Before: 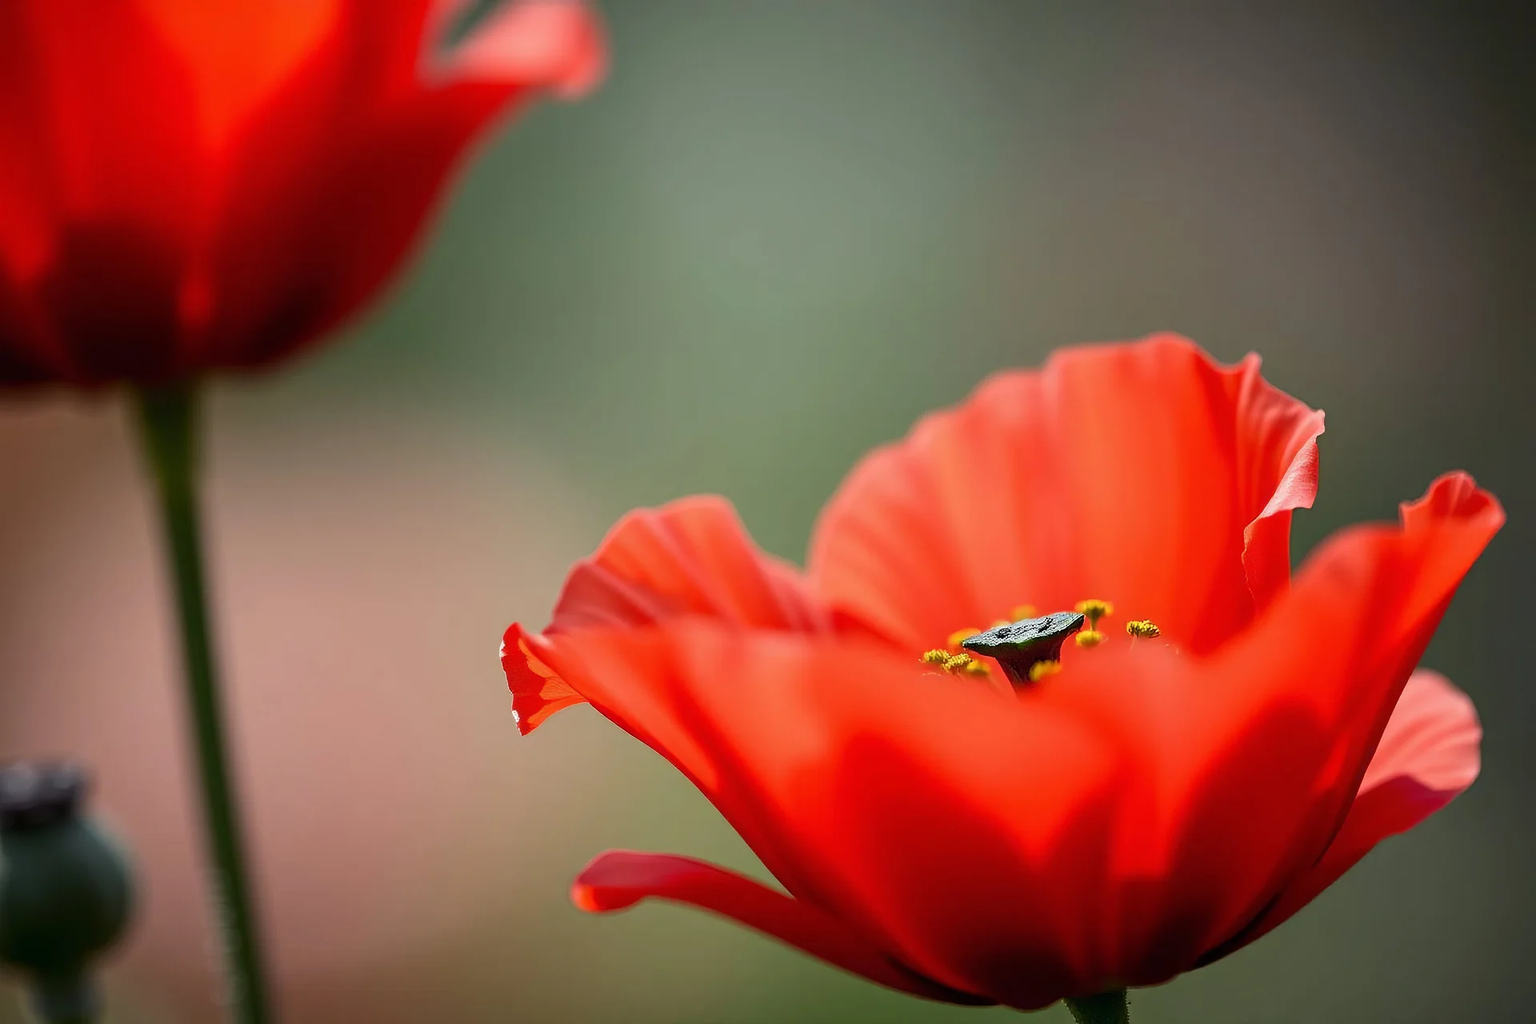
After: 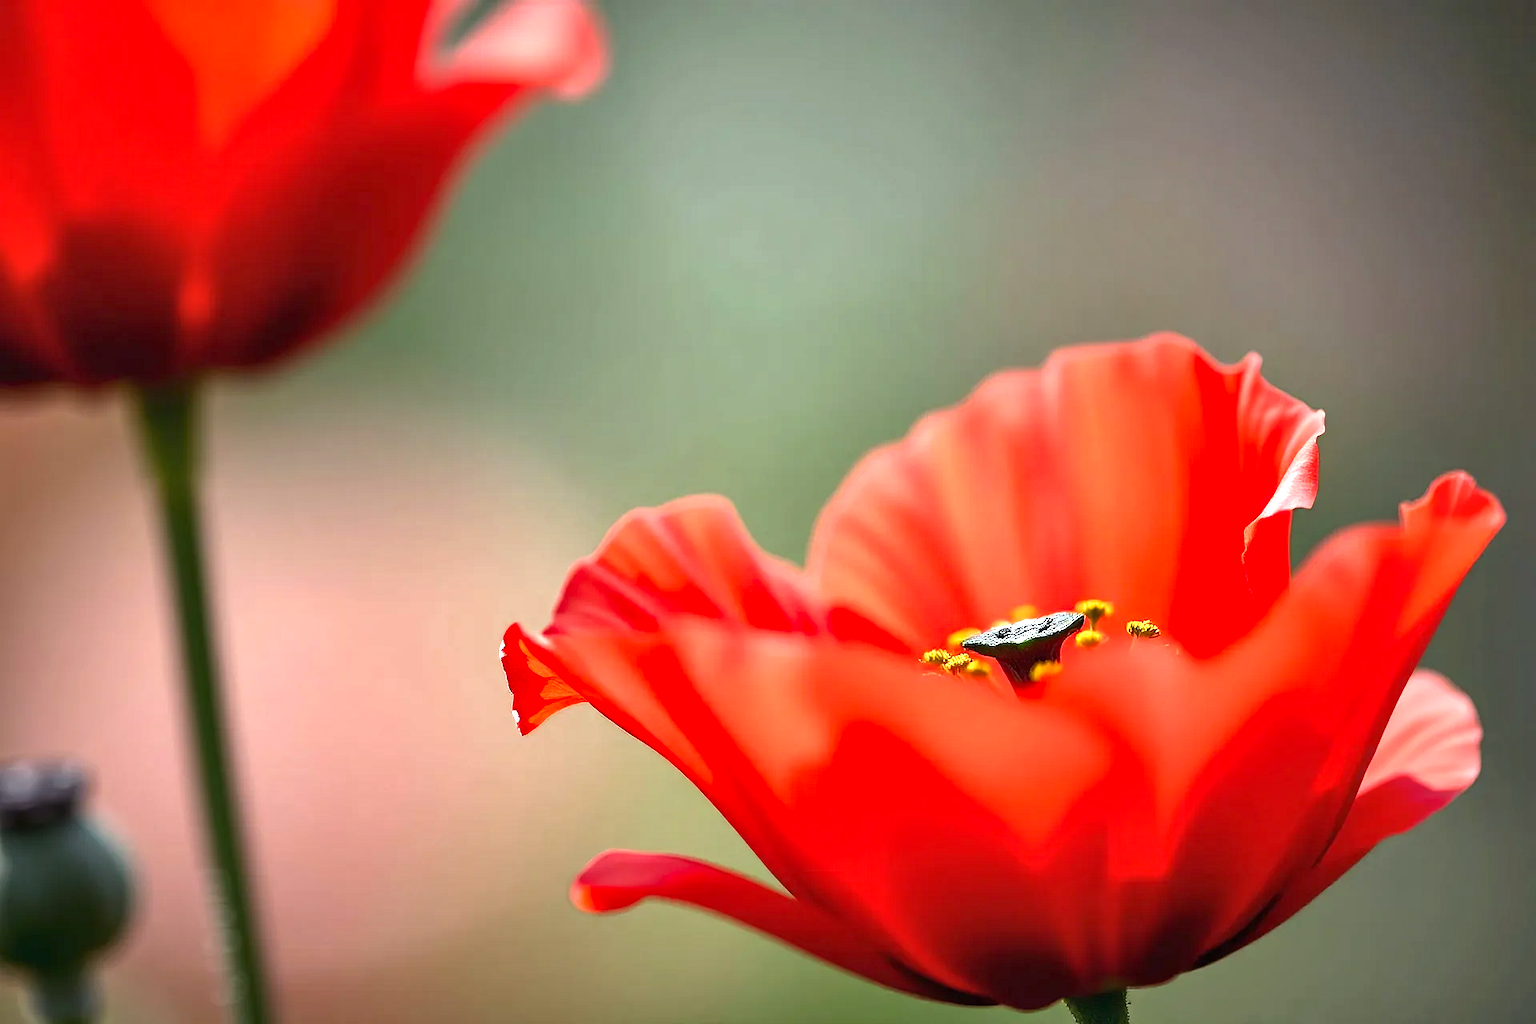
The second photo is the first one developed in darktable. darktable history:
exposure: black level correction 0, exposure 1 EV, compensate exposure bias true, compensate highlight preservation false
shadows and highlights: shadows 53, soften with gaussian
white balance: red 1.004, blue 1.024
